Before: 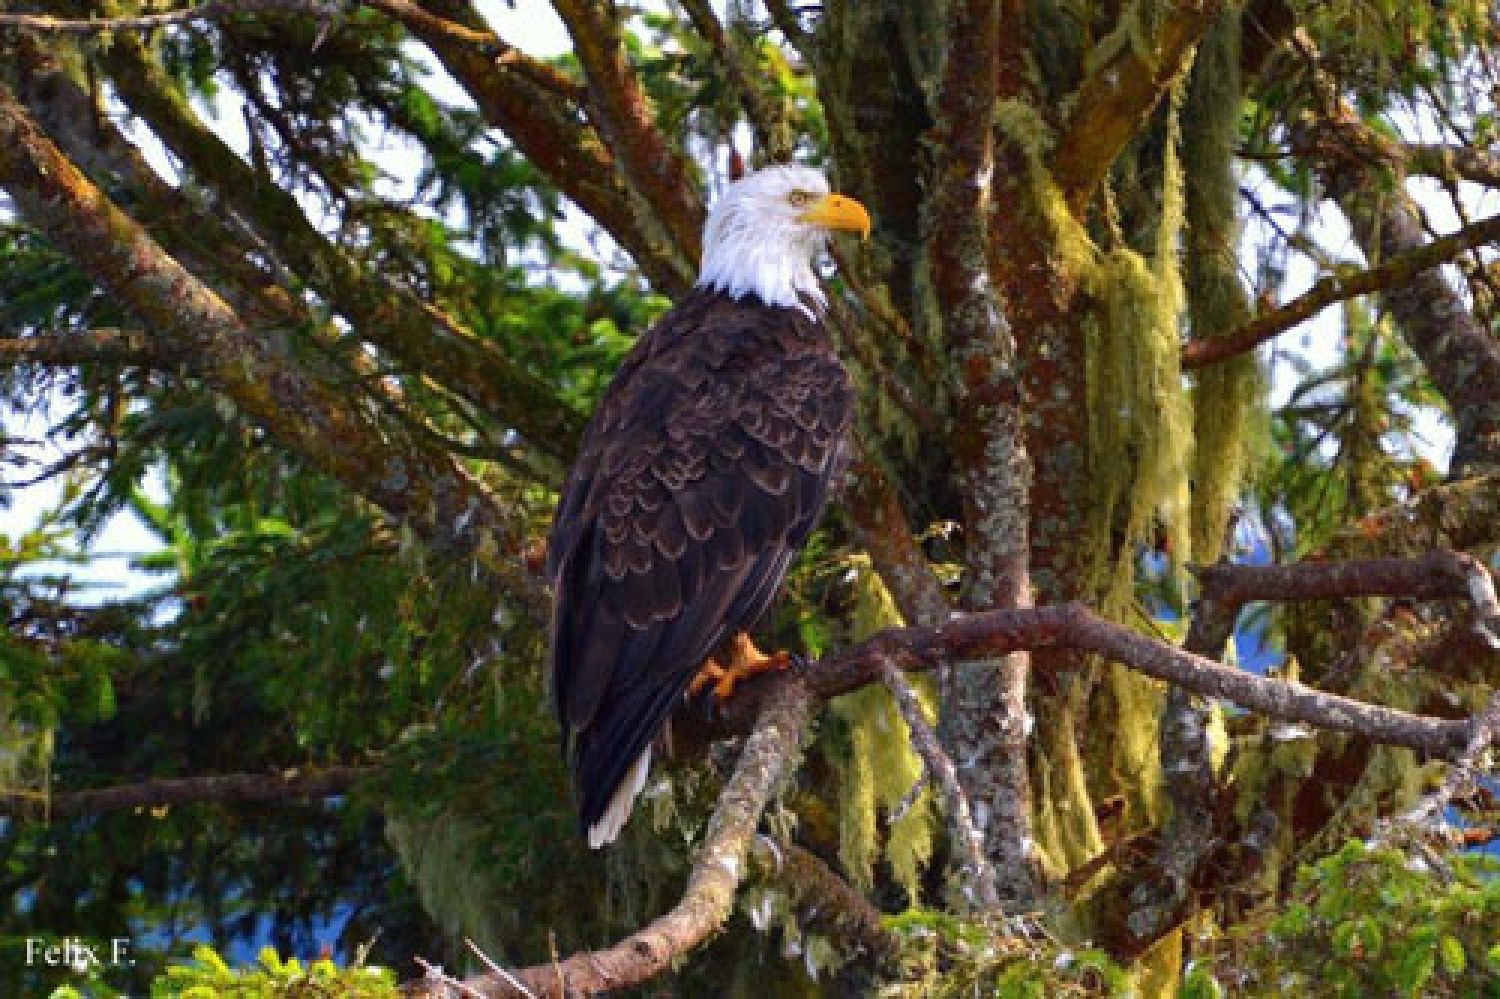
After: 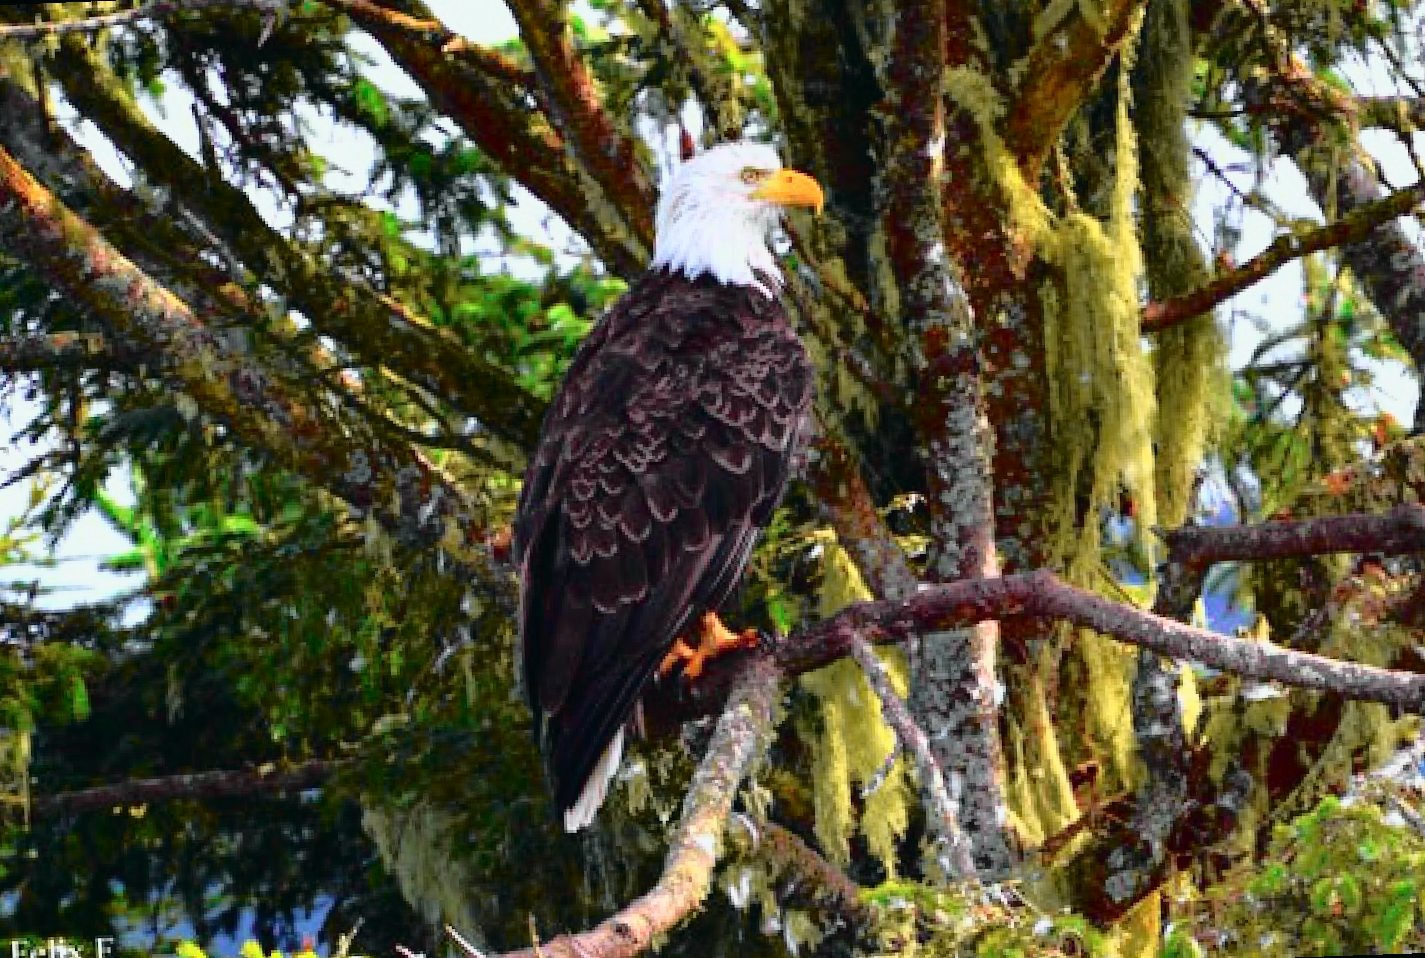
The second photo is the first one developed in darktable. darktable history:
tone curve: curves: ch0 [(0, 0.015) (0.091, 0.055) (0.184, 0.159) (0.304, 0.382) (0.492, 0.579) (0.628, 0.755) (0.832, 0.932) (0.984, 0.963)]; ch1 [(0, 0) (0.34, 0.235) (0.46, 0.46) (0.515, 0.502) (0.553, 0.567) (0.764, 0.815) (1, 1)]; ch2 [(0, 0) (0.44, 0.458) (0.479, 0.492) (0.524, 0.507) (0.557, 0.567) (0.673, 0.699) (1, 1)], color space Lab, independent channels, preserve colors none
rotate and perspective: rotation -2.12°, lens shift (vertical) 0.009, lens shift (horizontal) -0.008, automatic cropping original format, crop left 0.036, crop right 0.964, crop top 0.05, crop bottom 0.959
